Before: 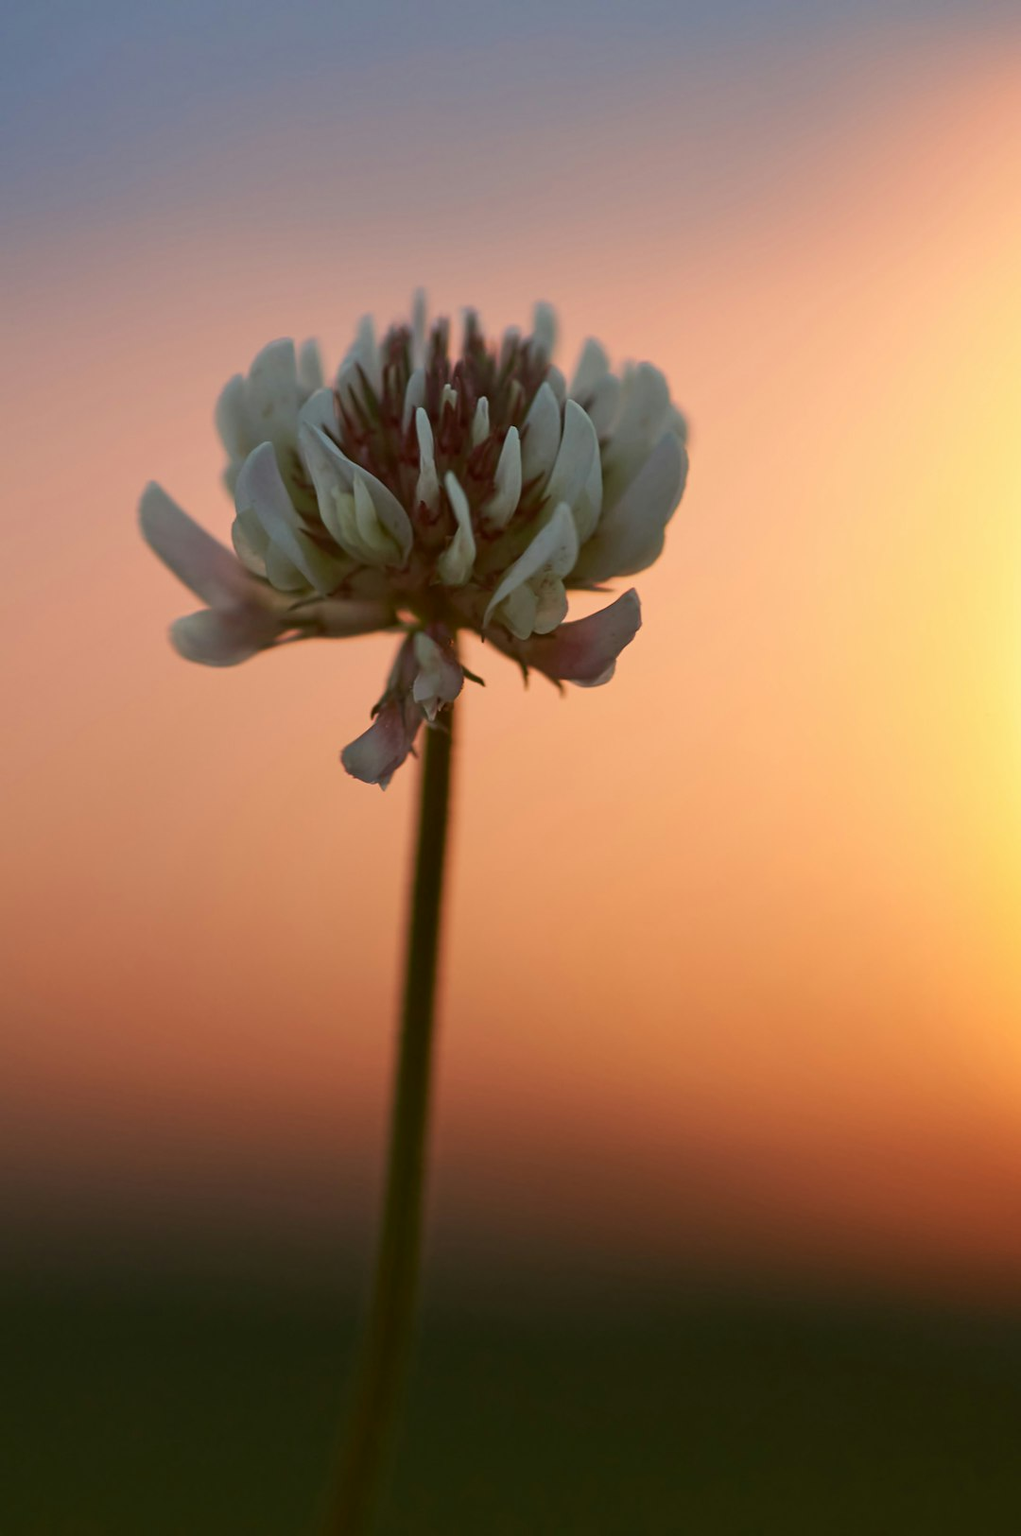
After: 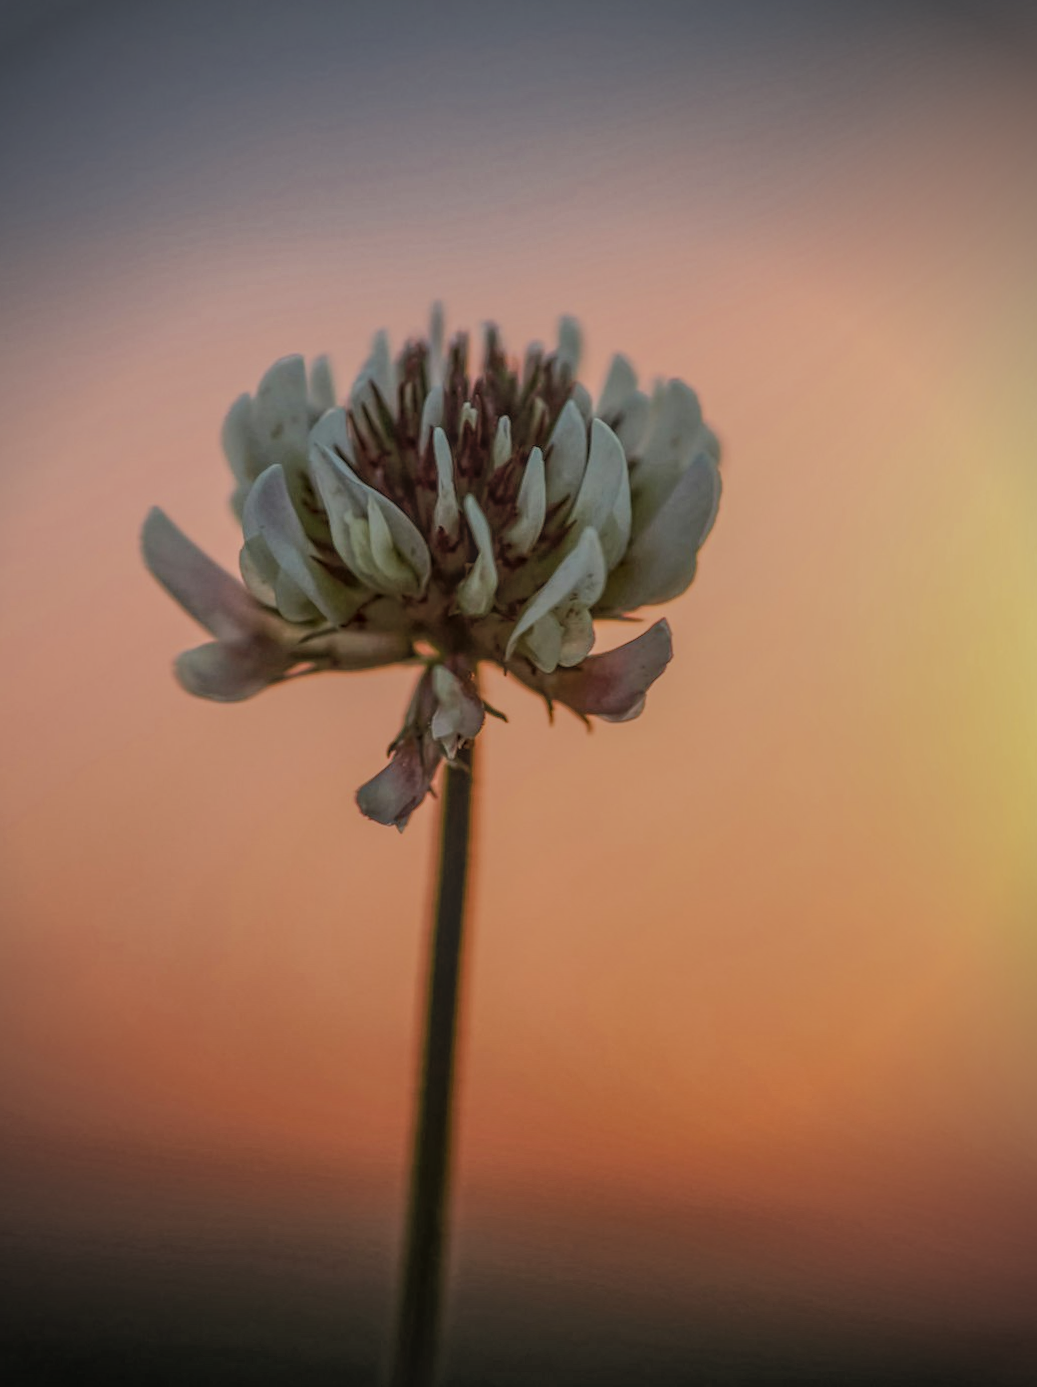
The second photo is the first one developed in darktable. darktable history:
vignetting: fall-off start 75%, brightness -0.692, width/height ratio 1.084
shadows and highlights: shadows 10, white point adjustment 1, highlights -40
local contrast: highlights 20%, shadows 30%, detail 200%, midtone range 0.2
crop and rotate: angle 0.2°, left 0.275%, right 3.127%, bottom 14.18%
filmic rgb: black relative exposure -7.32 EV, white relative exposure 5.09 EV, hardness 3.2
